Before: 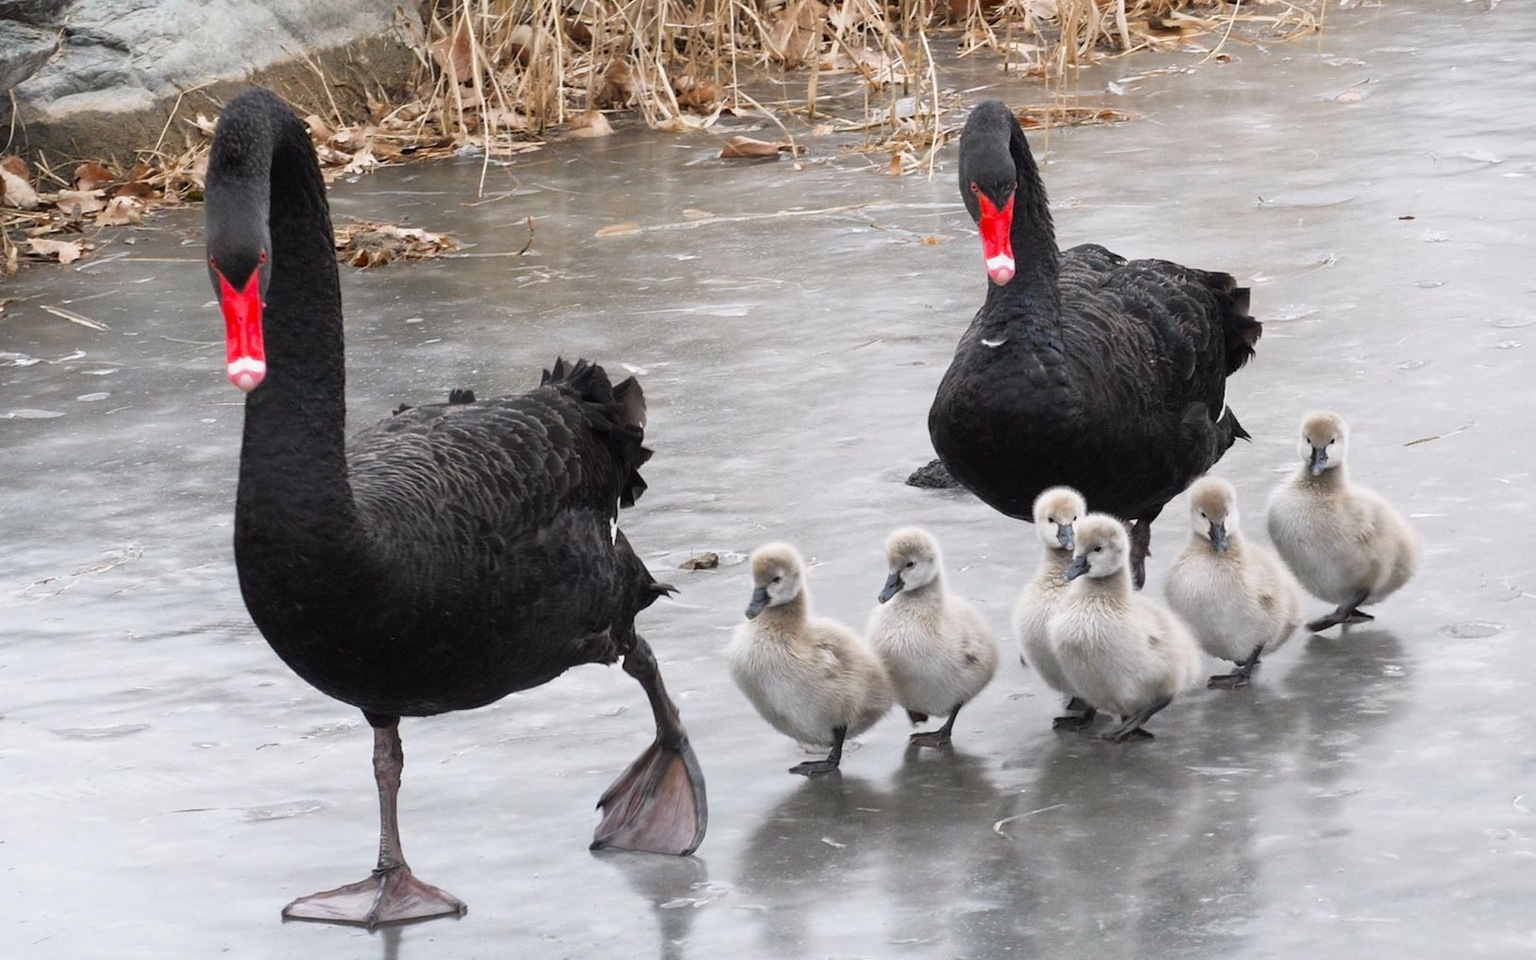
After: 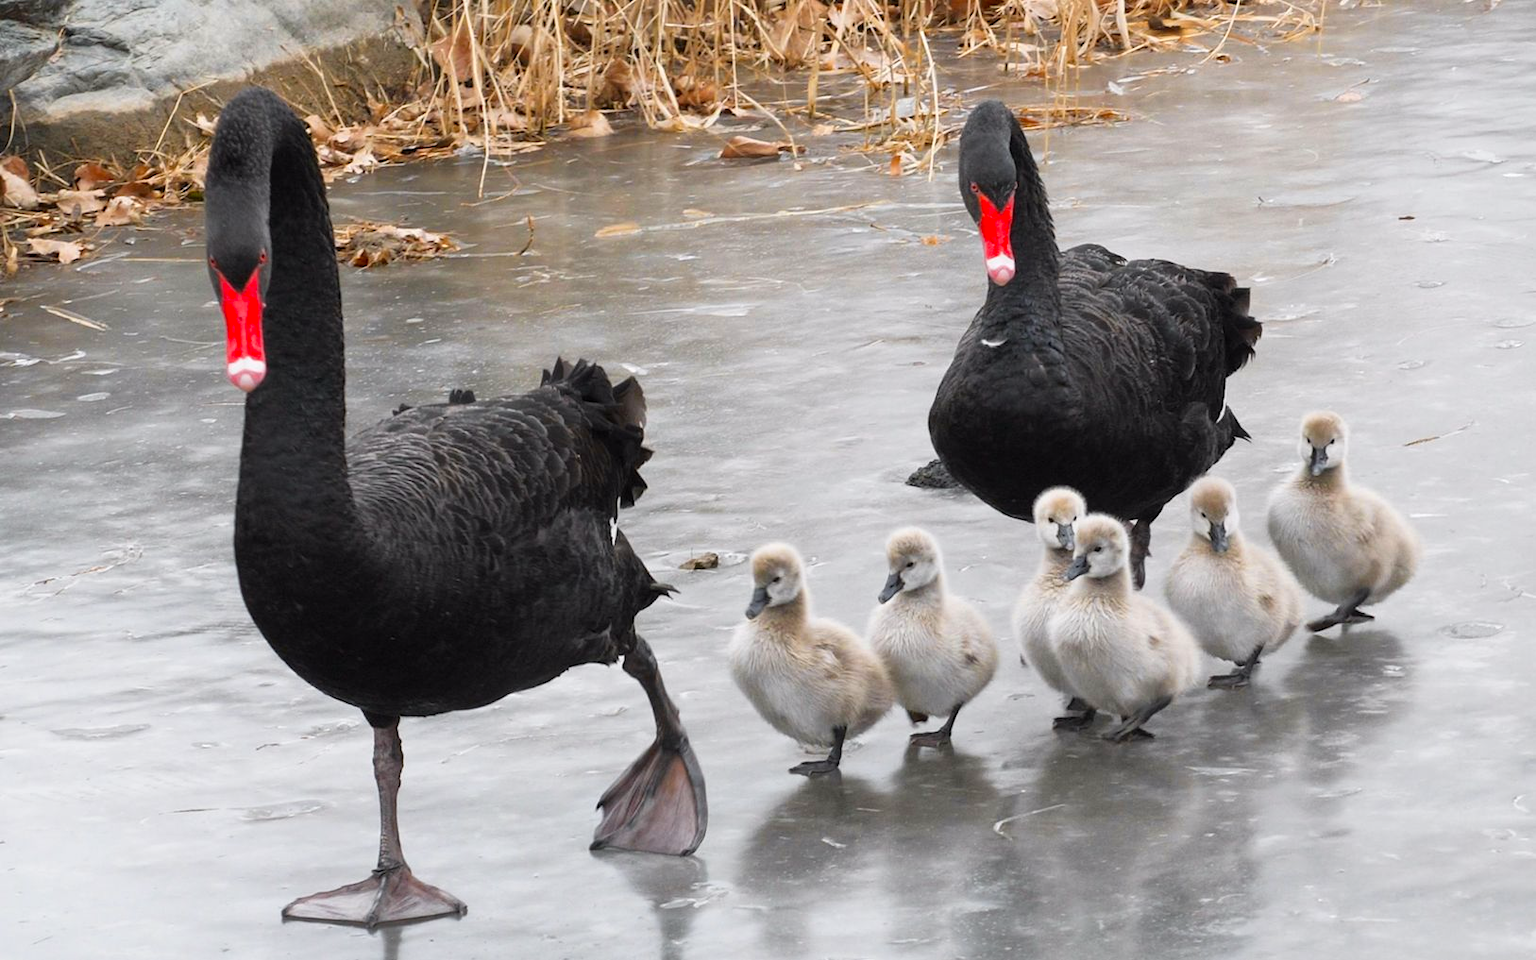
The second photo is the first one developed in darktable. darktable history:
color zones: curves: ch0 [(0, 0.511) (0.143, 0.531) (0.286, 0.56) (0.429, 0.5) (0.571, 0.5) (0.714, 0.5) (0.857, 0.5) (1, 0.5)]; ch1 [(0, 0.525) (0.143, 0.705) (0.286, 0.715) (0.429, 0.35) (0.571, 0.35) (0.714, 0.35) (0.857, 0.4) (1, 0.4)]; ch2 [(0, 0.572) (0.143, 0.512) (0.286, 0.473) (0.429, 0.45) (0.571, 0.5) (0.714, 0.5) (0.857, 0.518) (1, 0.518)]
